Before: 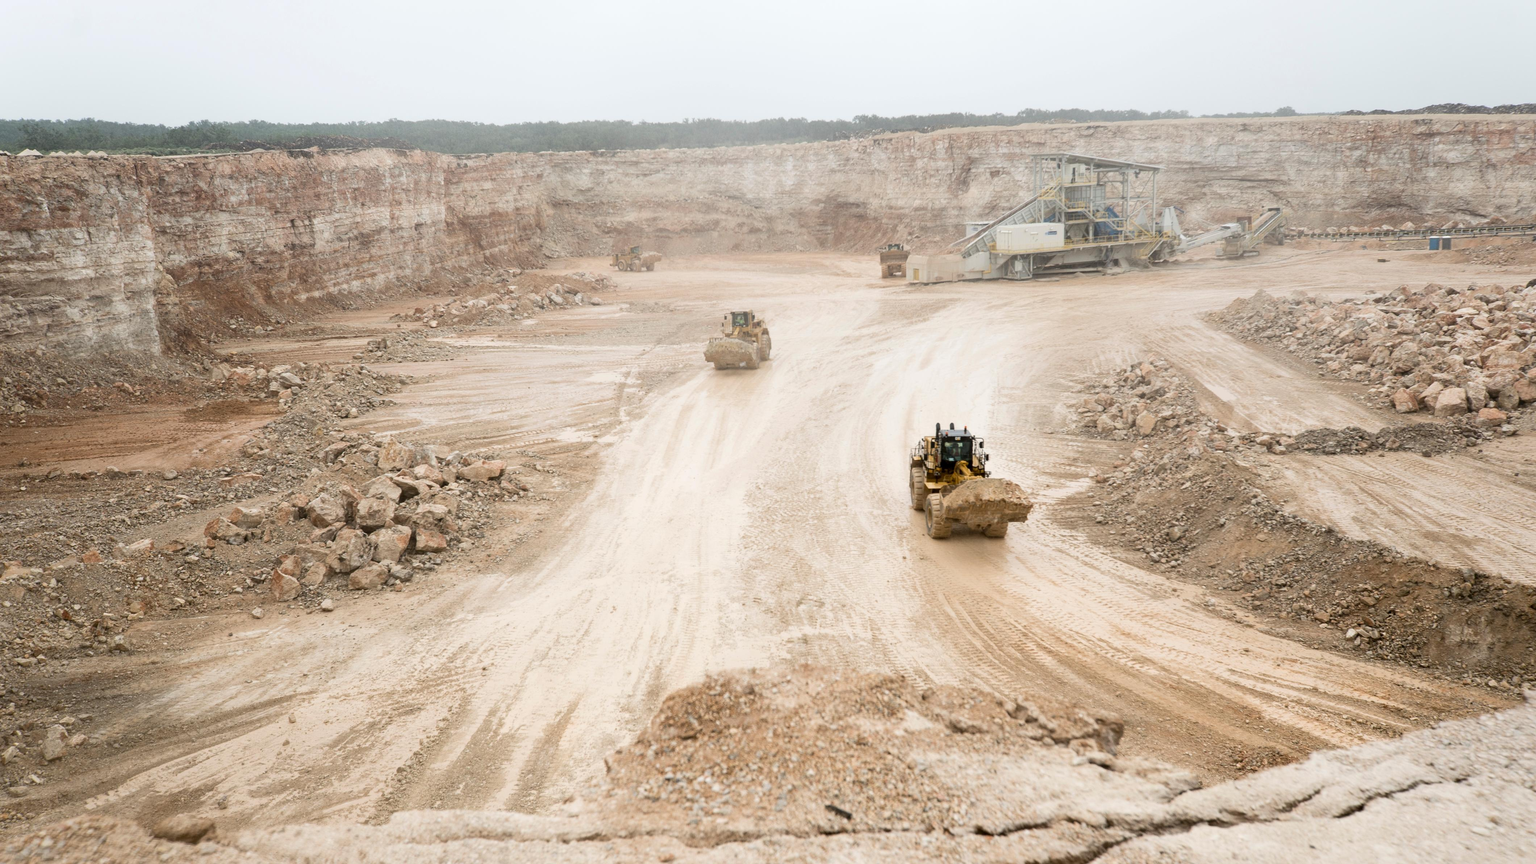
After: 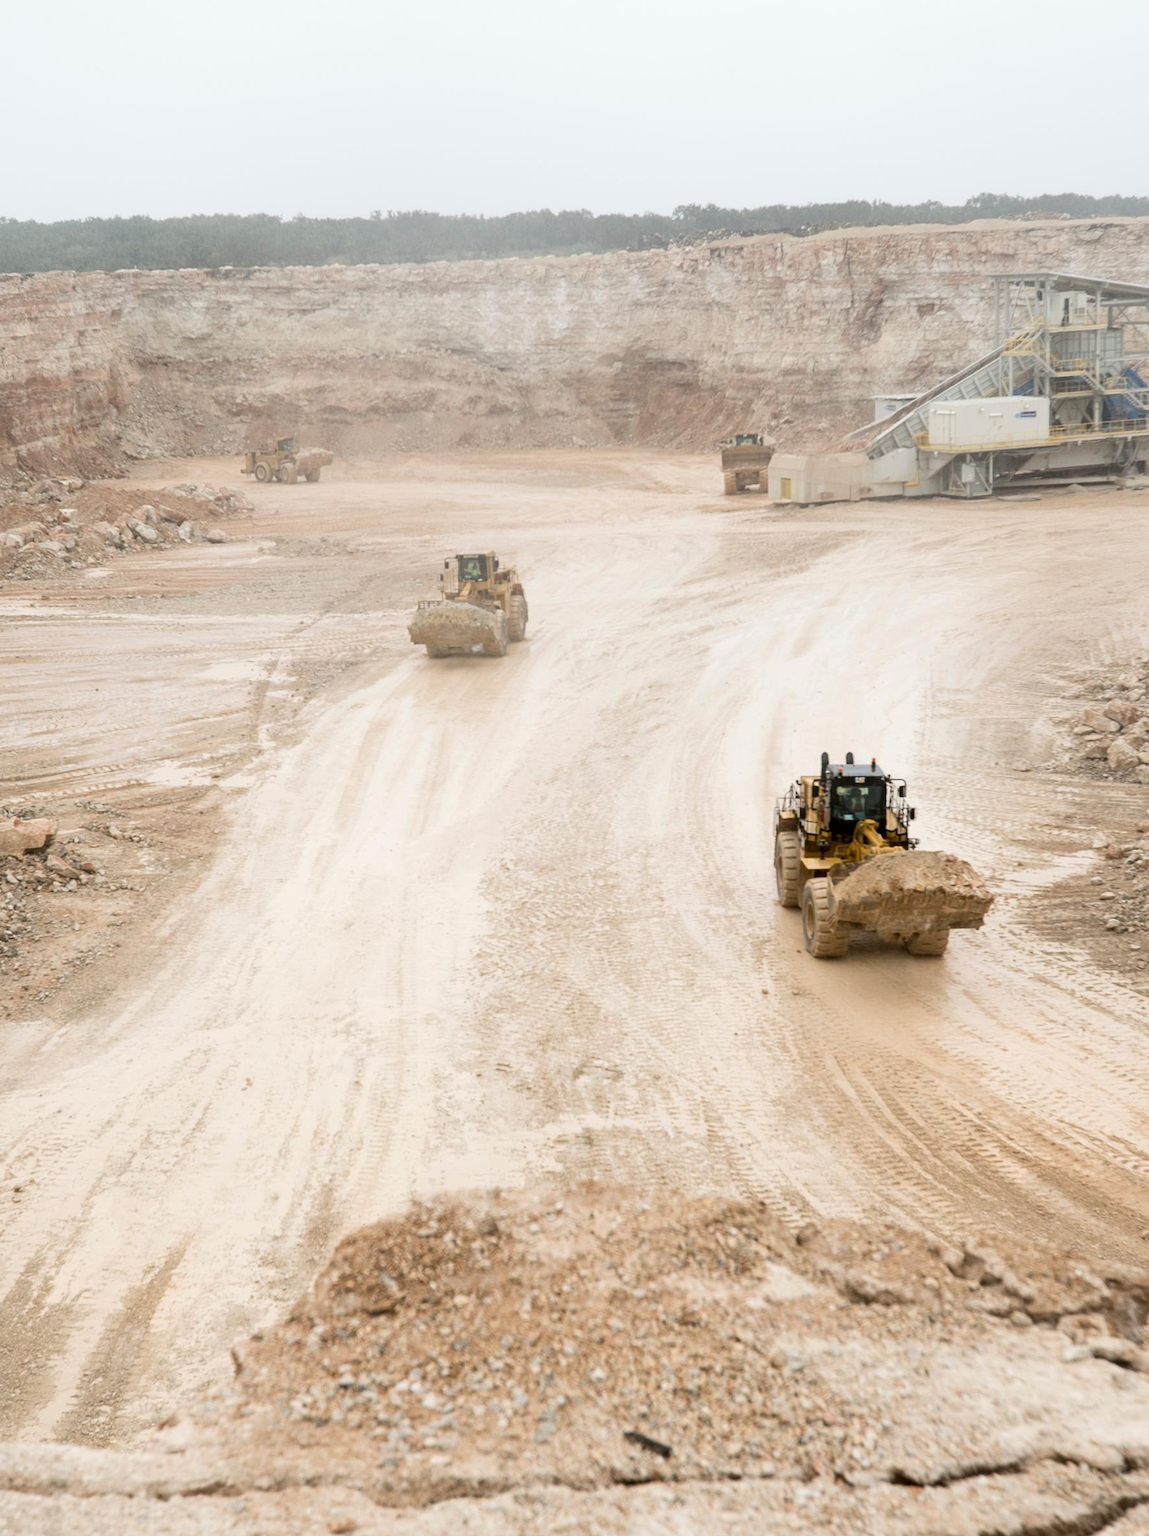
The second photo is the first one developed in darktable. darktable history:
crop: left 30.906%, right 27.041%
